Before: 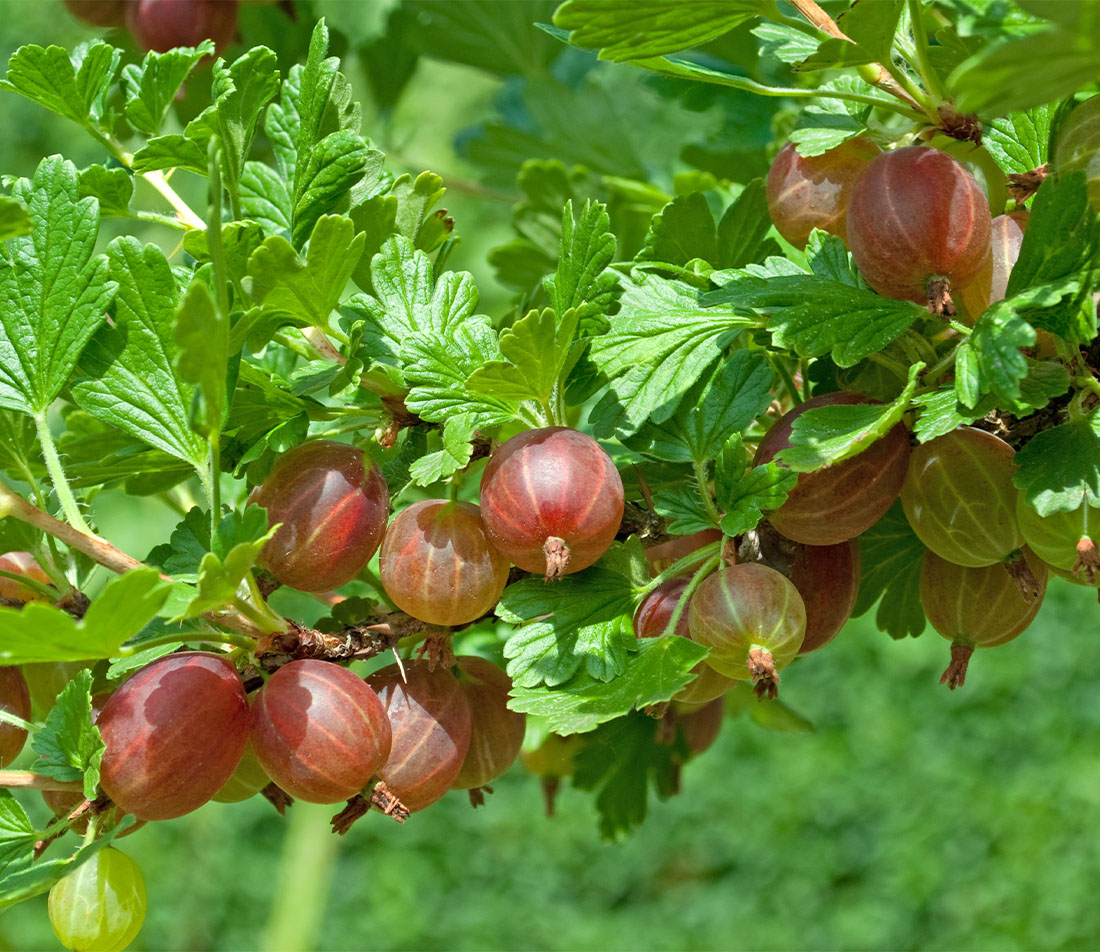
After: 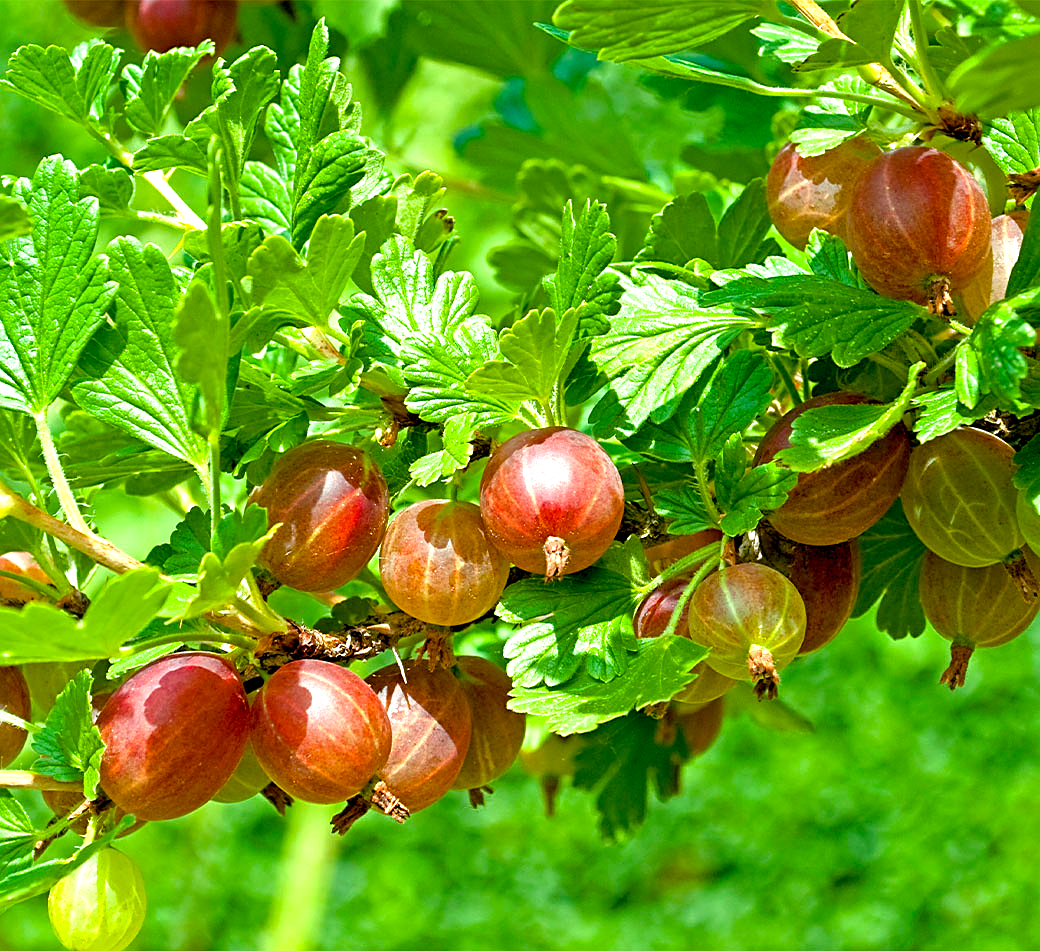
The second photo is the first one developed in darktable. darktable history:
sharpen: on, module defaults
crop and rotate: left 0%, right 5.391%
color balance rgb: power › hue 61.79°, global offset › luminance -0.9%, linear chroma grading › shadows 31.413%, linear chroma grading › global chroma -2.28%, linear chroma grading › mid-tones 4.222%, perceptual saturation grading › global saturation 17.688%, perceptual brilliance grading › global brilliance 24.893%
